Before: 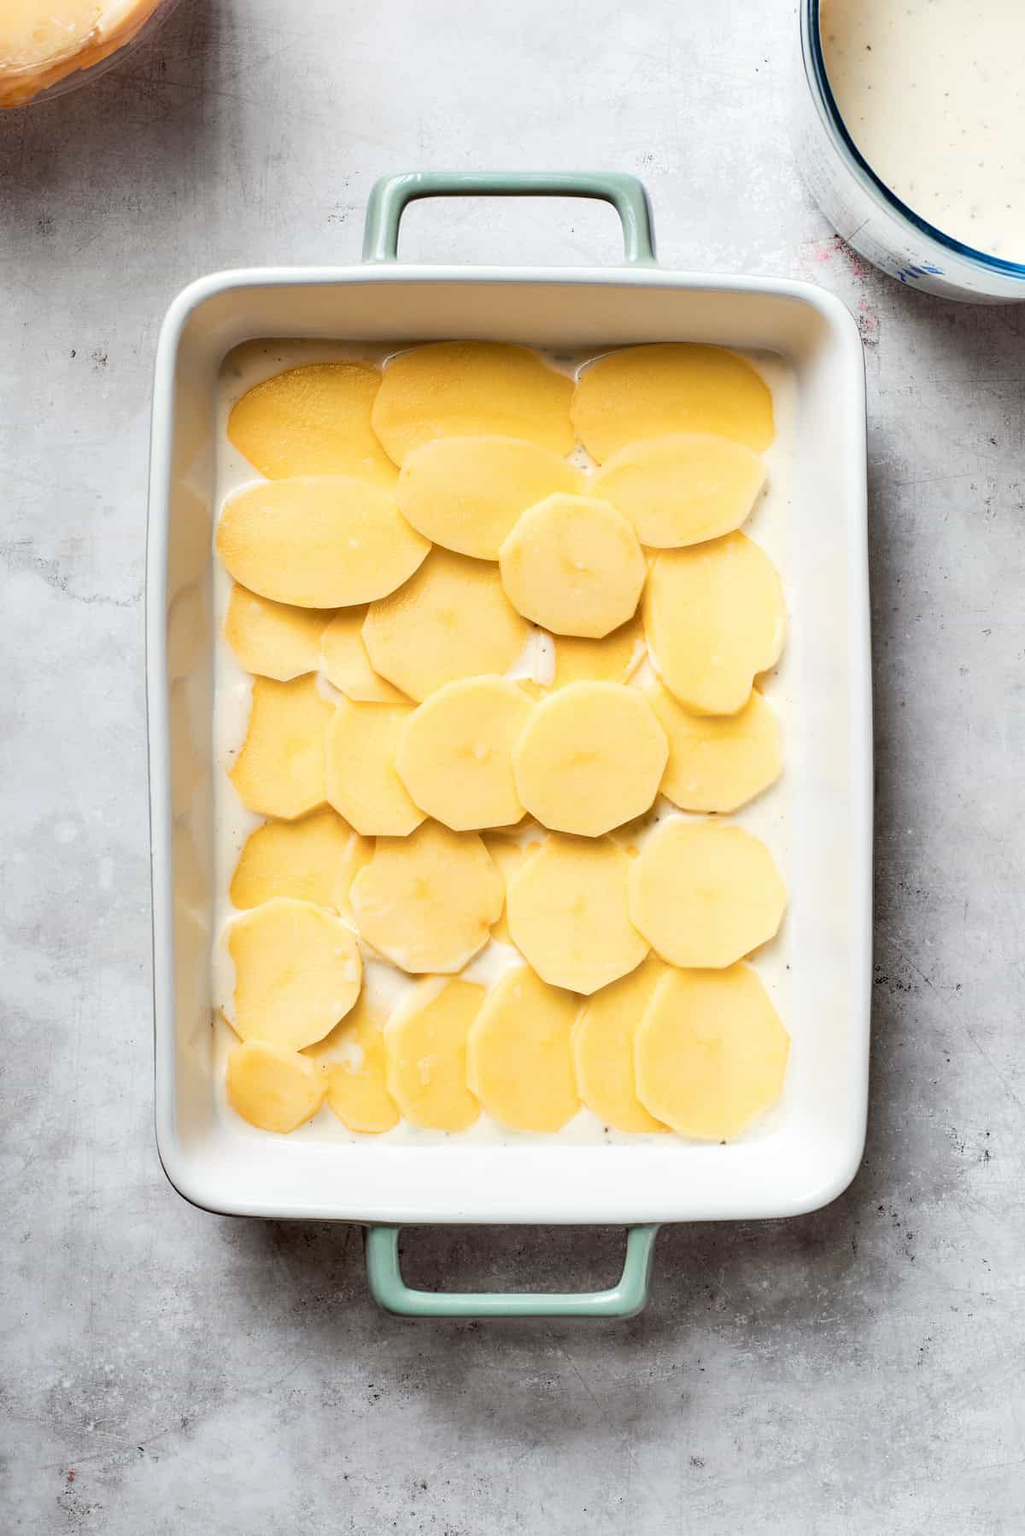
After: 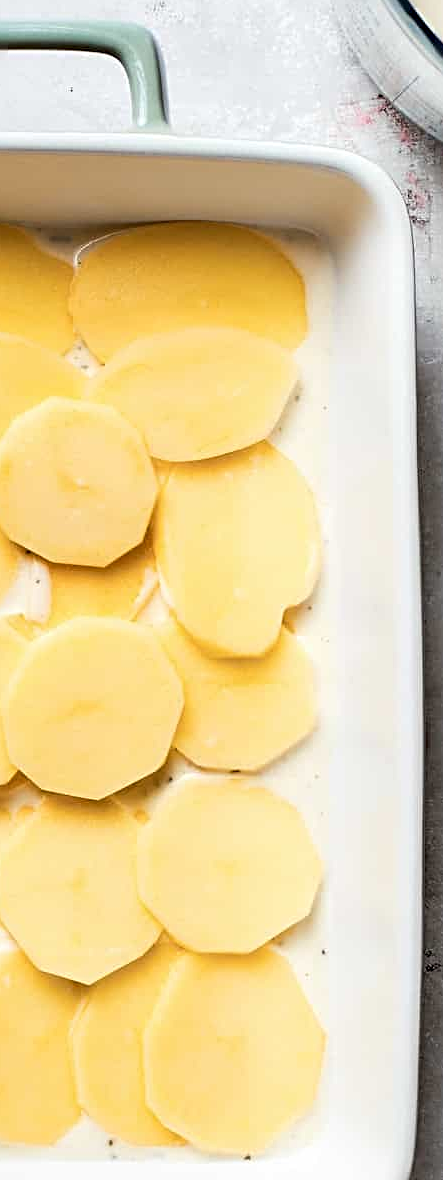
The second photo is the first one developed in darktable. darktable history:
crop and rotate: left 49.936%, top 10.094%, right 13.136%, bottom 24.256%
sharpen: radius 3.119
